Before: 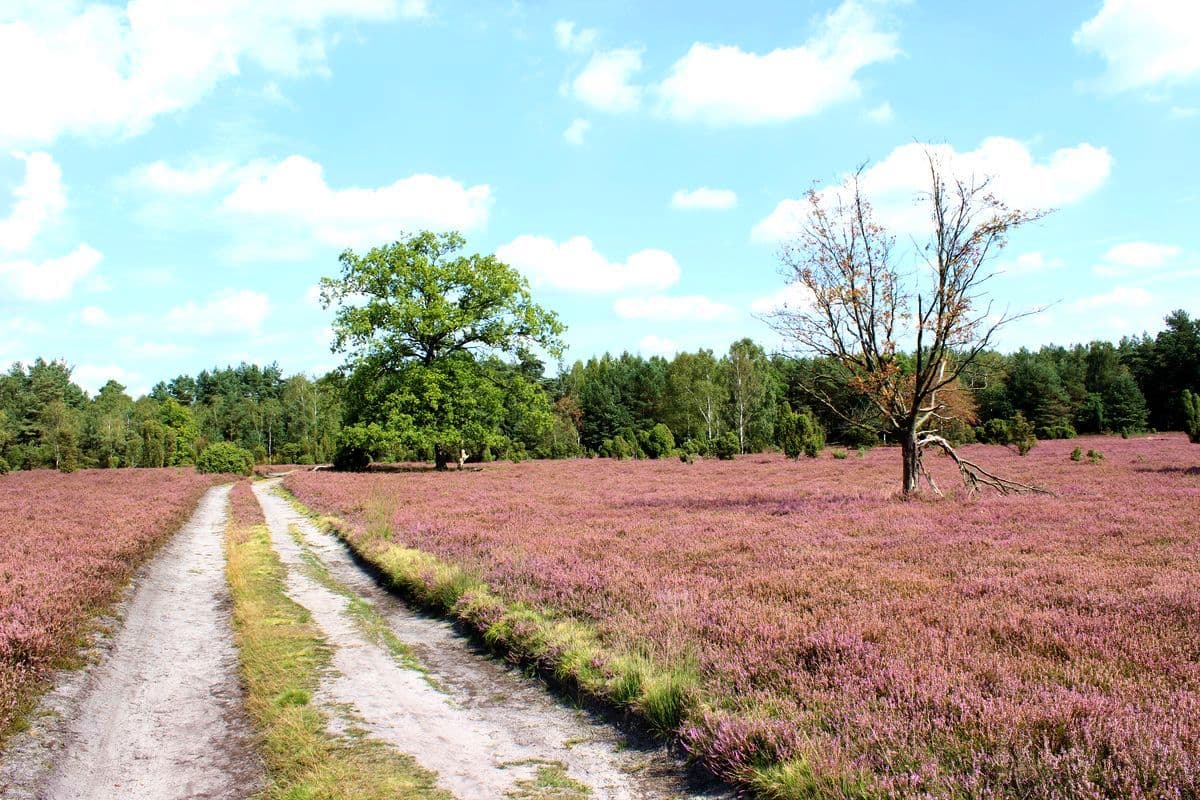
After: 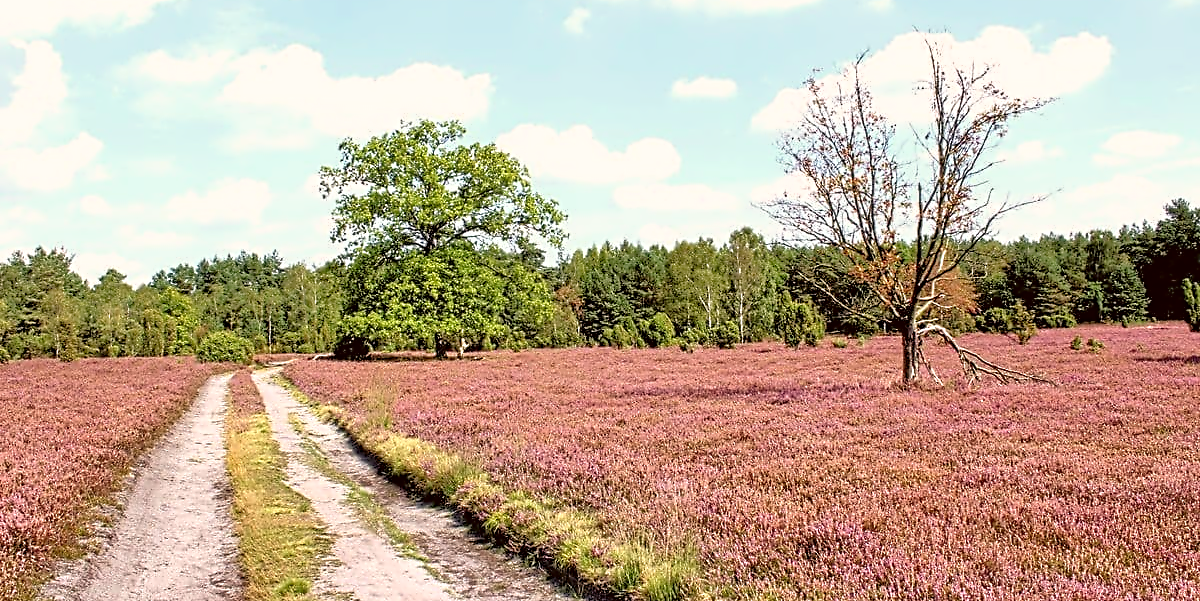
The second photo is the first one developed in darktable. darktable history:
tone equalizer: -7 EV 0.152 EV, -6 EV 0.568 EV, -5 EV 1.12 EV, -4 EV 1.29 EV, -3 EV 1.18 EV, -2 EV 0.6 EV, -1 EV 0.156 EV
crop: top 13.908%, bottom 10.846%
contrast equalizer: octaves 7, y [[0.5, 0.5, 0.5, 0.515, 0.749, 0.84], [0.5 ×6], [0.5 ×6], [0, 0, 0, 0.001, 0.067, 0.262], [0 ×6]]
color correction: highlights a* 6.44, highlights b* 7.43, shadows a* 6.58, shadows b* 7.34, saturation 0.91
